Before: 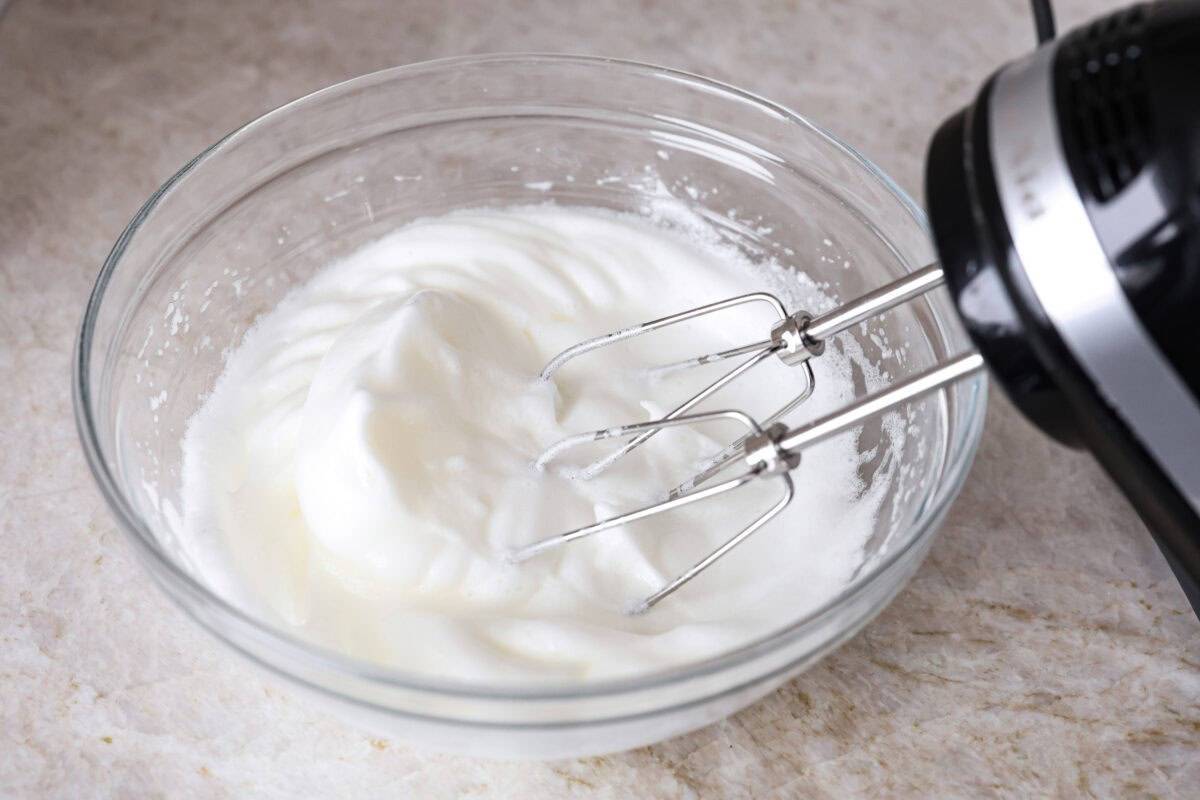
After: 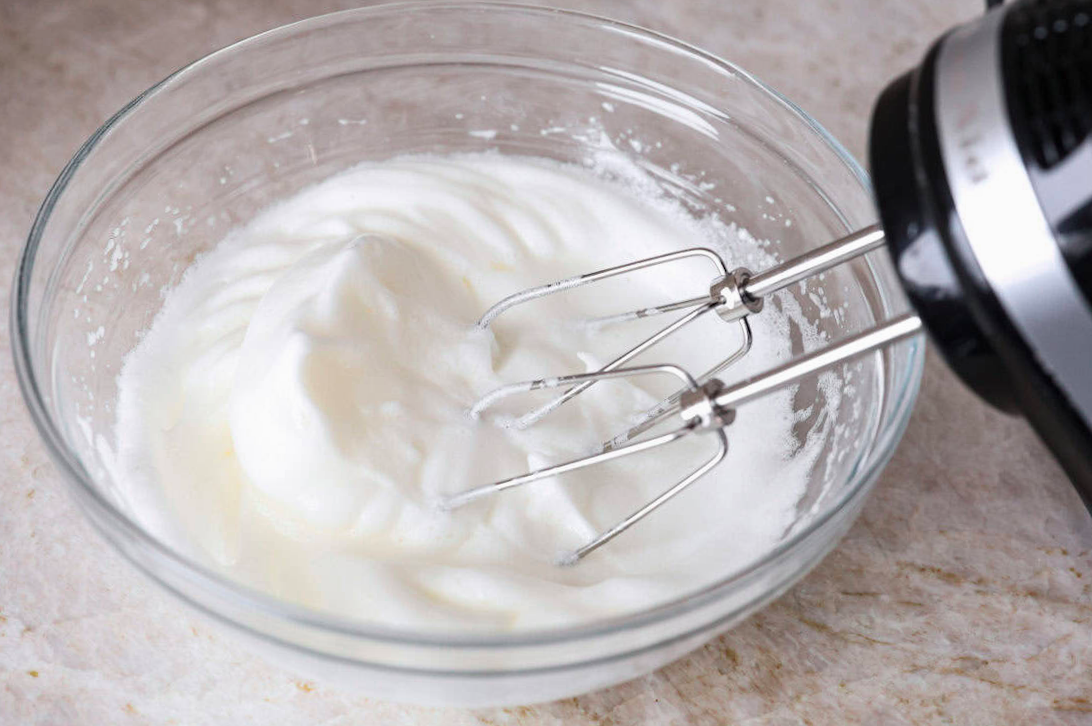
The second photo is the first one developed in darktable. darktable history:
exposure: exposure -0.056 EV, compensate highlight preservation false
crop and rotate: angle -1.87°, left 3.159%, top 4.17%, right 1.409%, bottom 0.671%
tone equalizer: on, module defaults
